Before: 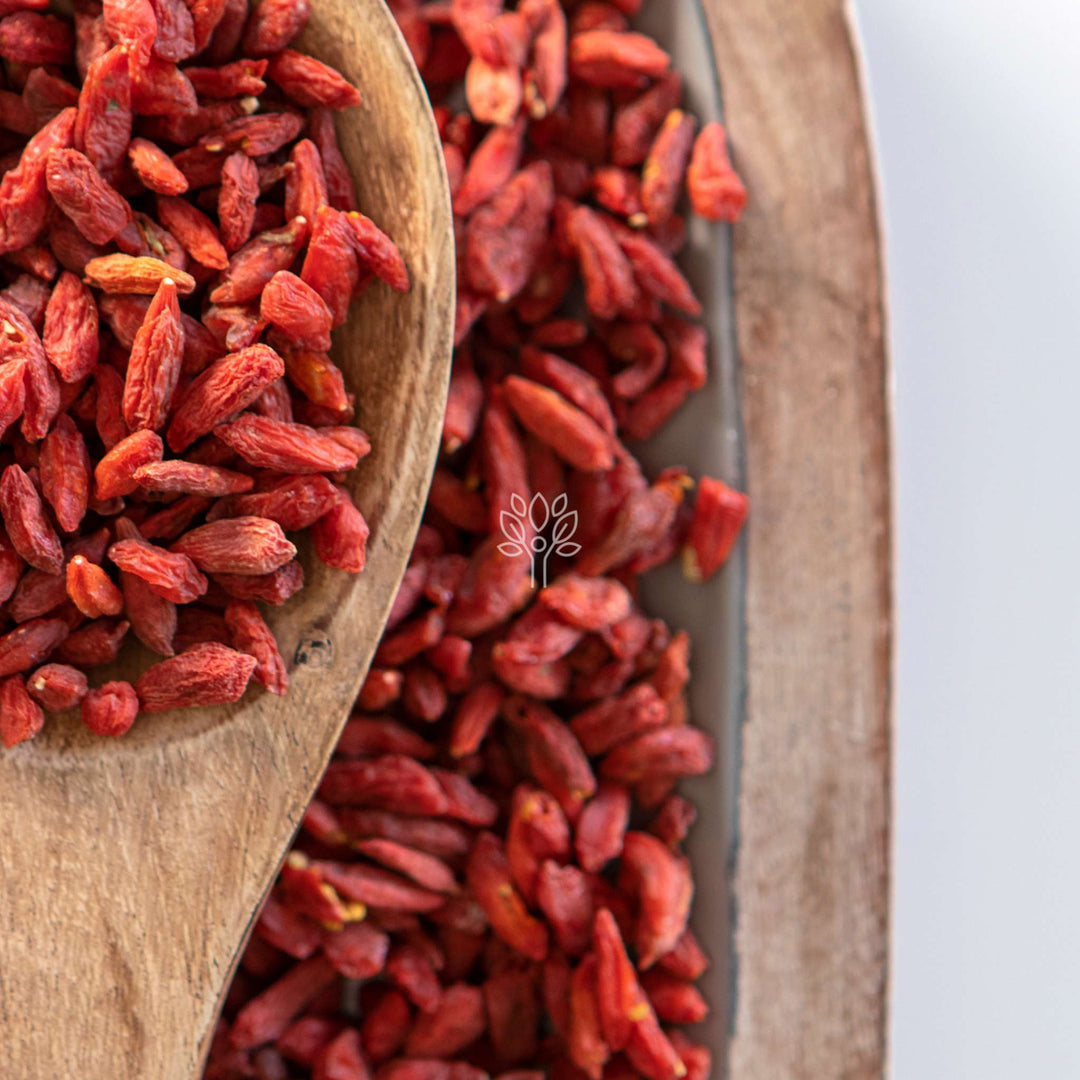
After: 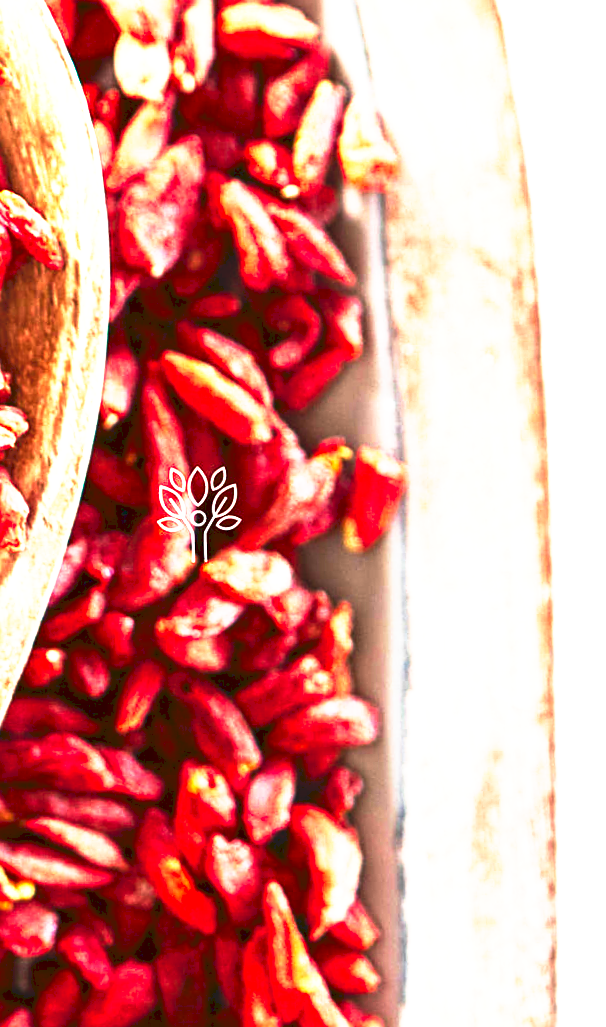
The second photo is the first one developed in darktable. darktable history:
crop: left 31.458%, top 0%, right 11.876%
tone curve: curves: ch0 [(0, 0) (0.003, 0.116) (0.011, 0.116) (0.025, 0.113) (0.044, 0.114) (0.069, 0.118) (0.1, 0.137) (0.136, 0.171) (0.177, 0.213) (0.224, 0.259) (0.277, 0.316) (0.335, 0.381) (0.399, 0.458) (0.468, 0.548) (0.543, 0.654) (0.623, 0.775) (0.709, 0.895) (0.801, 0.972) (0.898, 0.991) (1, 1)], preserve colors none
contrast brightness saturation: brightness -0.2, saturation 0.08
rotate and perspective: rotation -1.42°, crop left 0.016, crop right 0.984, crop top 0.035, crop bottom 0.965
tone equalizer: on, module defaults
sharpen: on, module defaults
exposure: black level correction 0, exposure 1.675 EV, compensate exposure bias true, compensate highlight preservation false
